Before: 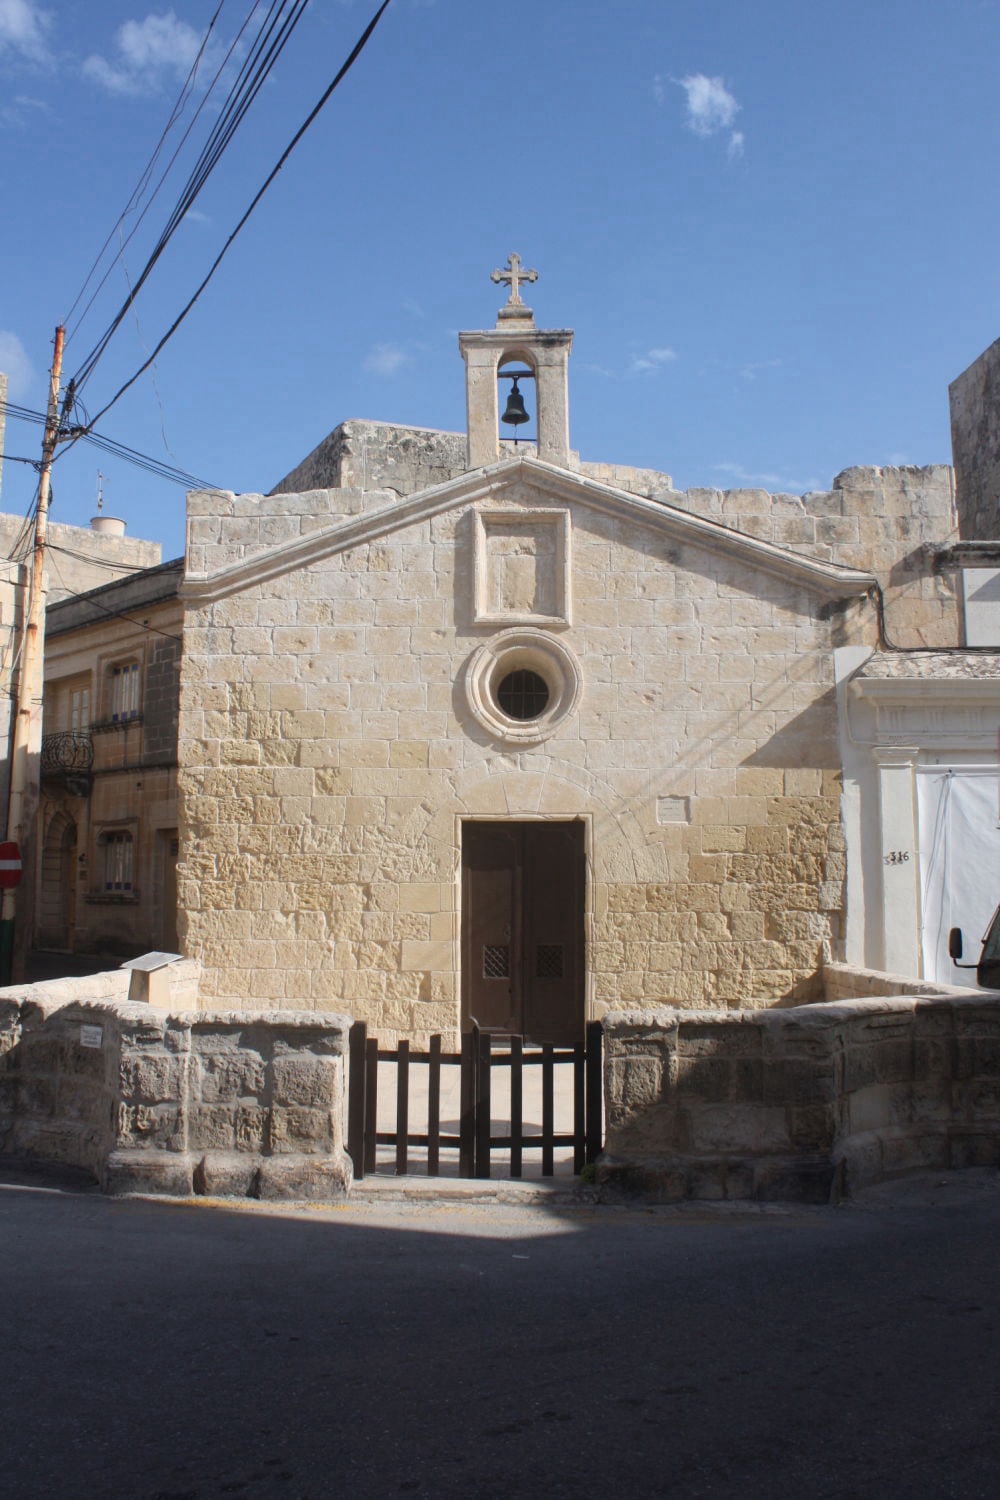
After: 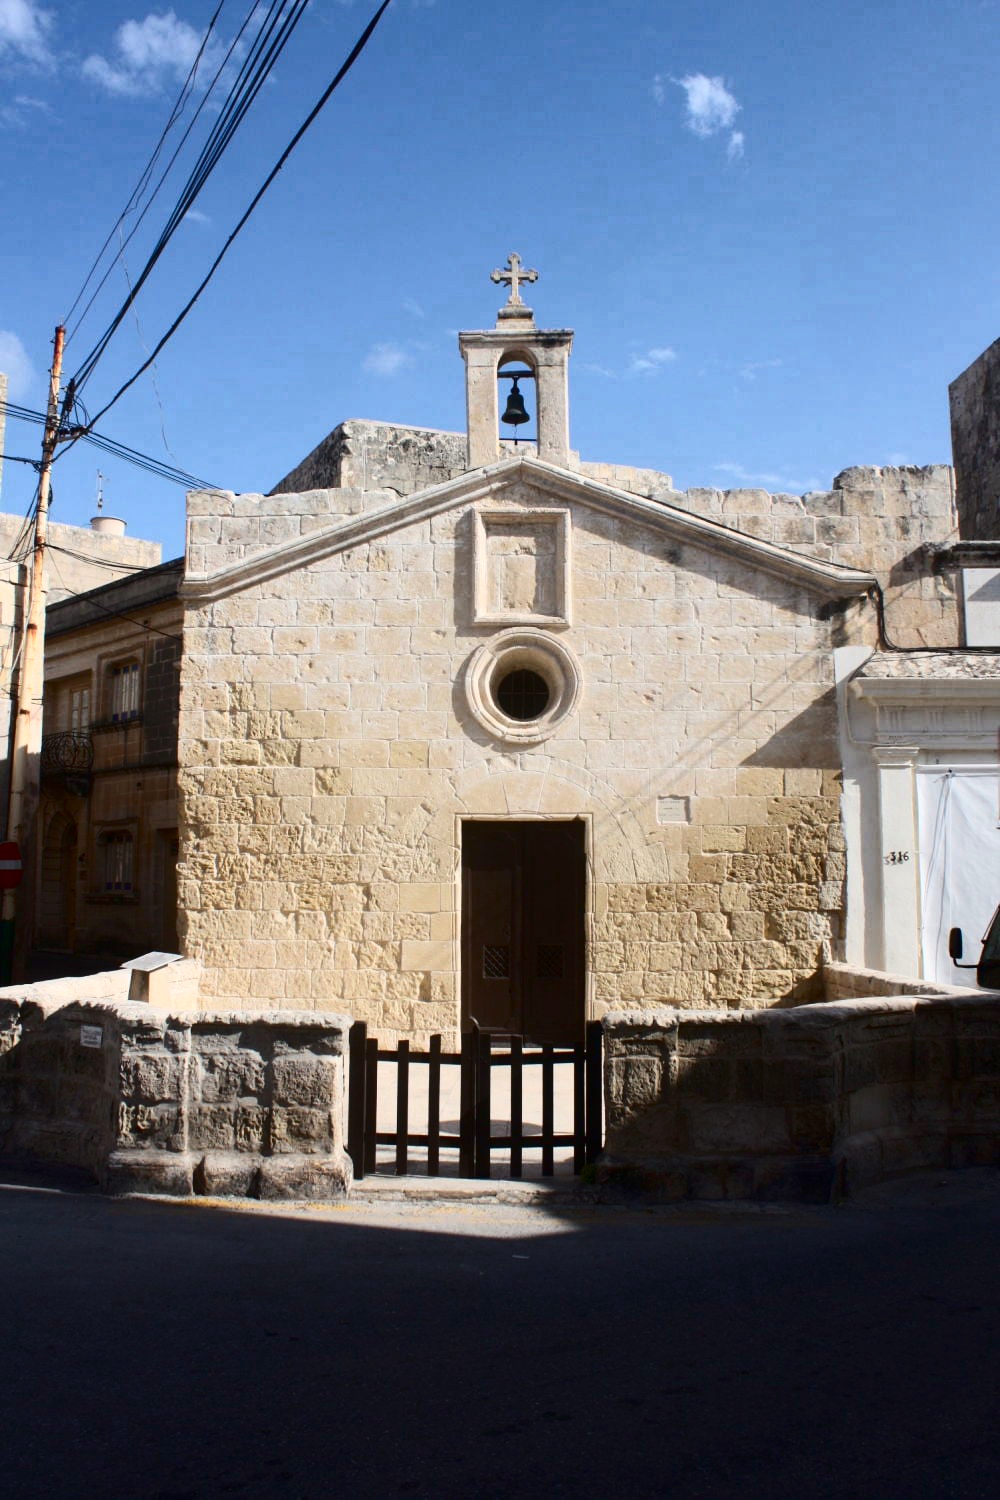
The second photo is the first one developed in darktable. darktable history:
contrast brightness saturation: contrast 0.31, brightness -0.067, saturation 0.172
